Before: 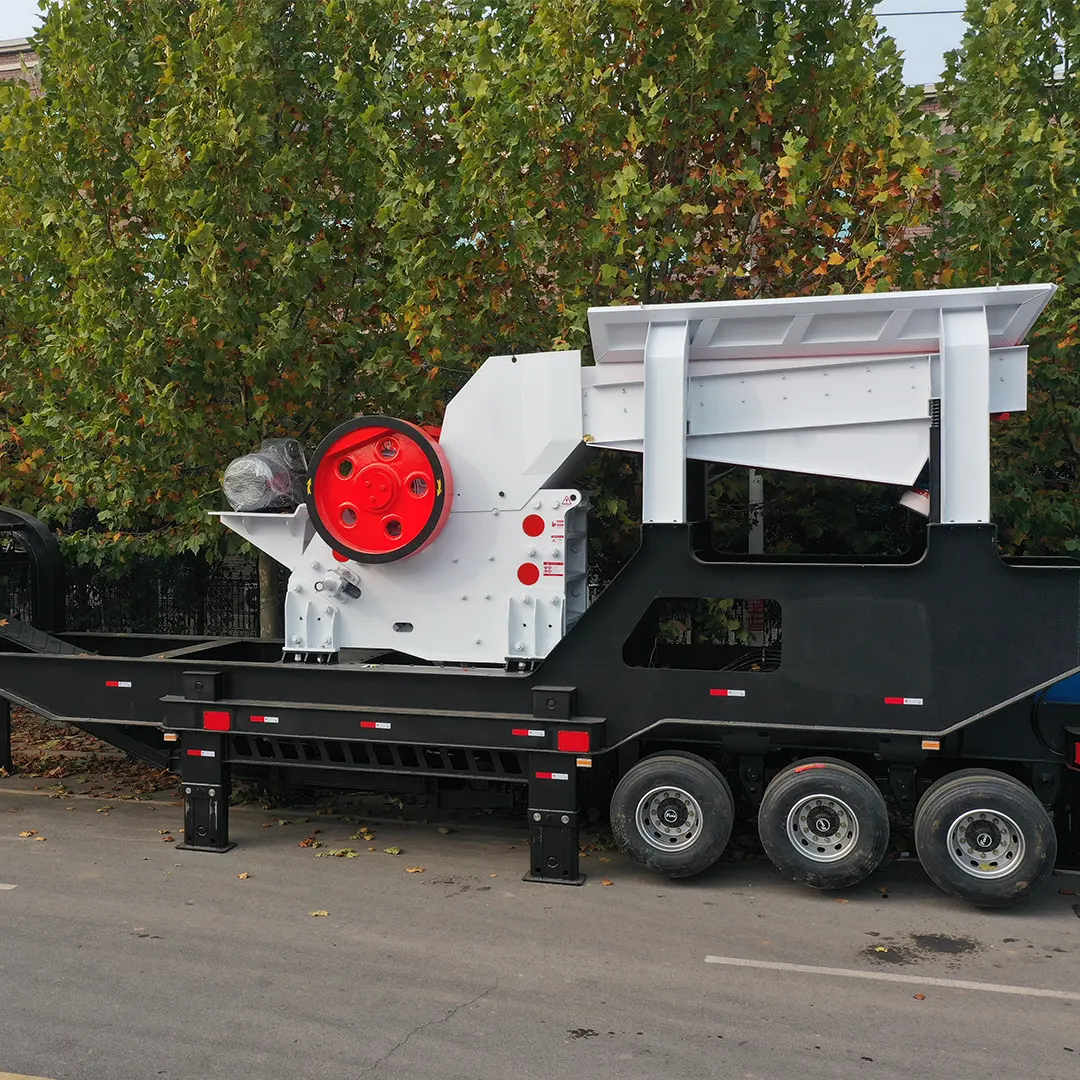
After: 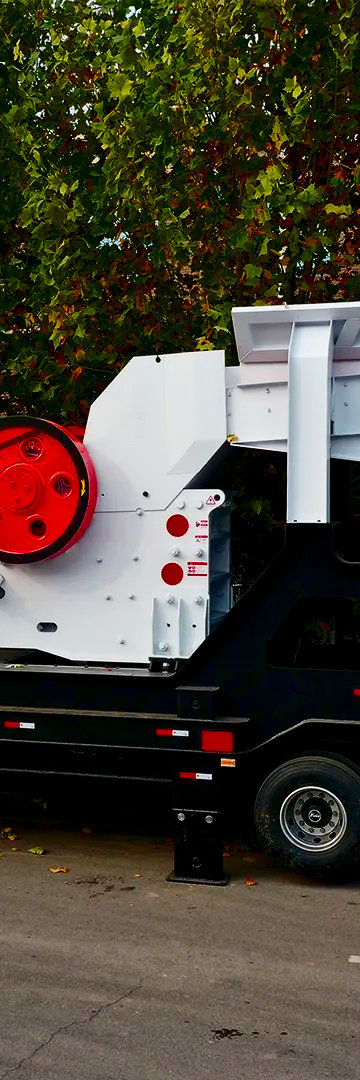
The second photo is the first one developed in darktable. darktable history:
color balance rgb: global offset › luminance -1.432%, perceptual saturation grading › global saturation 26.231%, perceptual saturation grading › highlights -28.435%, perceptual saturation grading › mid-tones 15.53%, perceptual saturation grading › shadows 34.038%, global vibrance 20%
crop: left 33.045%, right 33.601%
contrast brightness saturation: contrast 0.221, brightness -0.195, saturation 0.243
